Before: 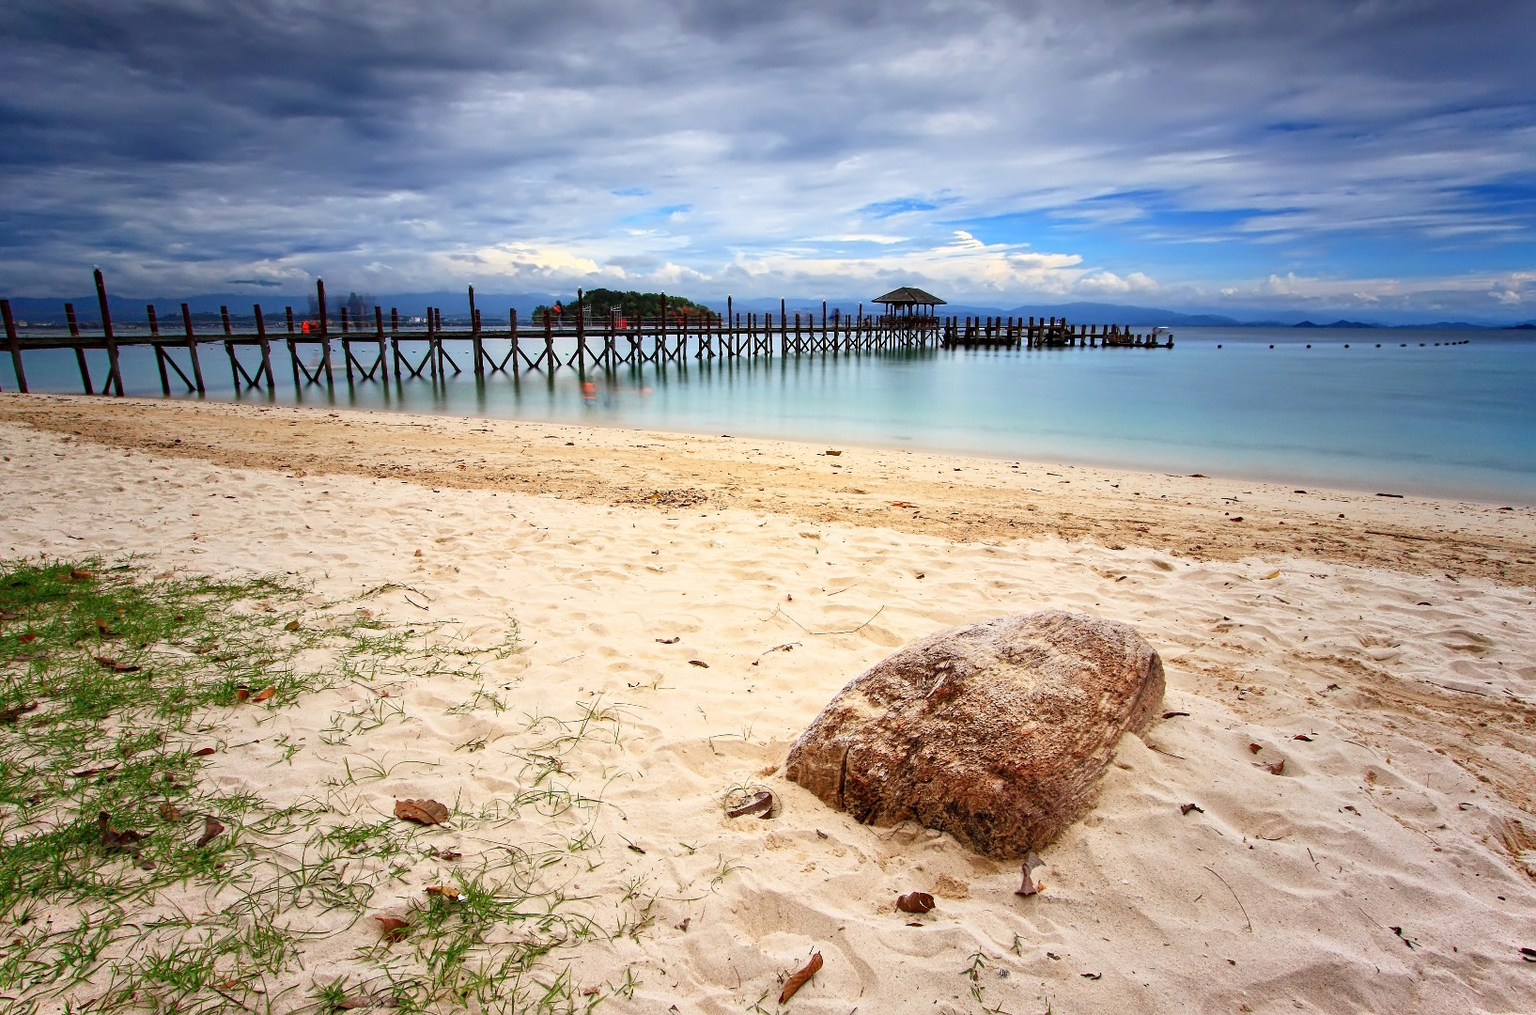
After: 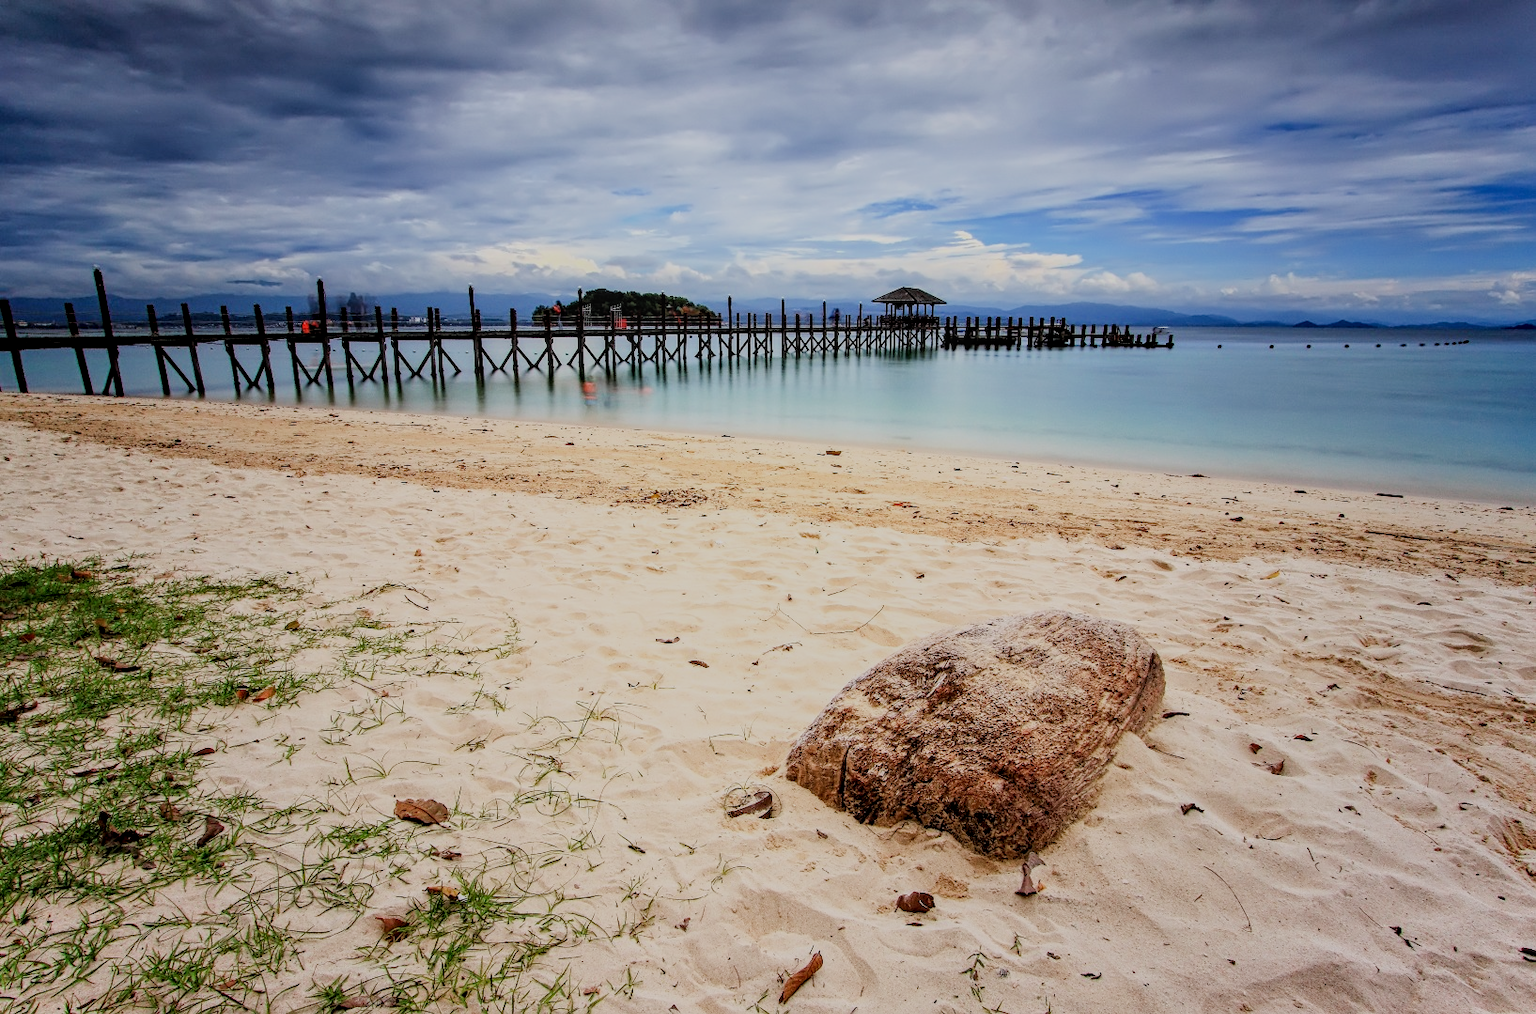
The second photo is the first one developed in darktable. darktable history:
filmic rgb: black relative exposure -6.17 EV, white relative exposure 6.95 EV, hardness 2.27
local contrast: on, module defaults
